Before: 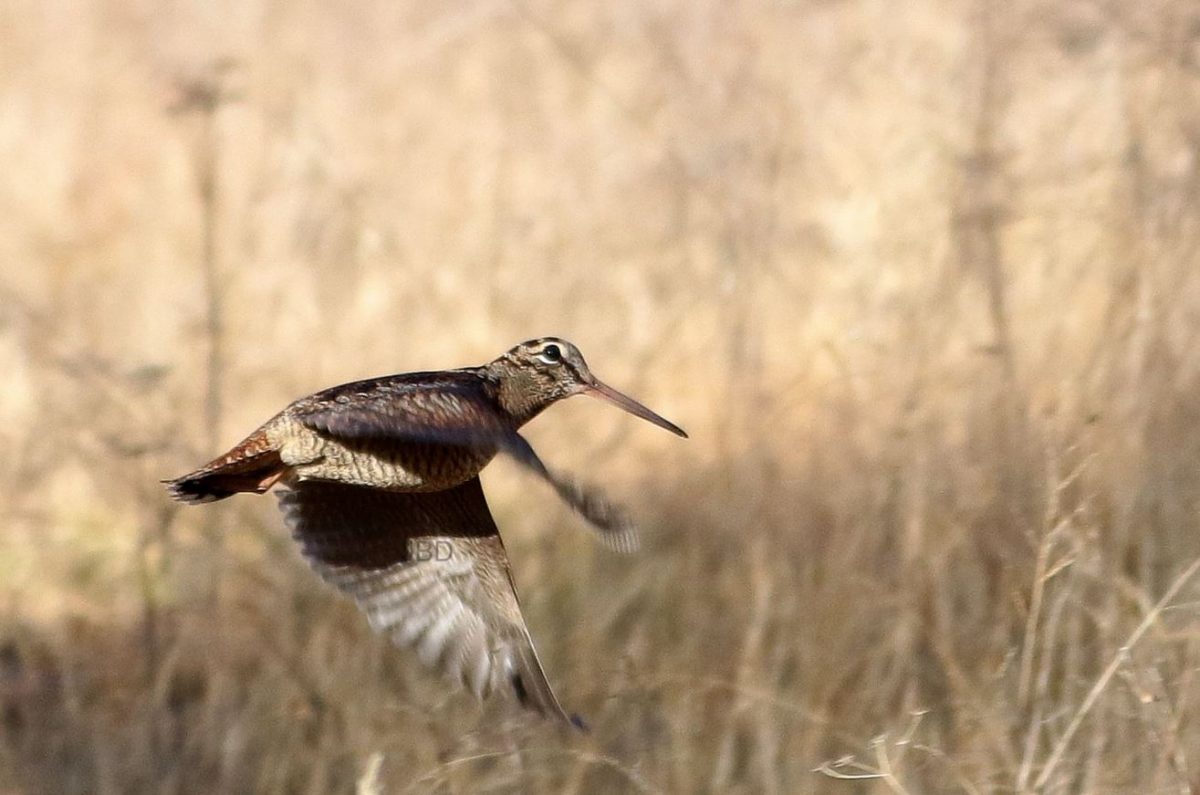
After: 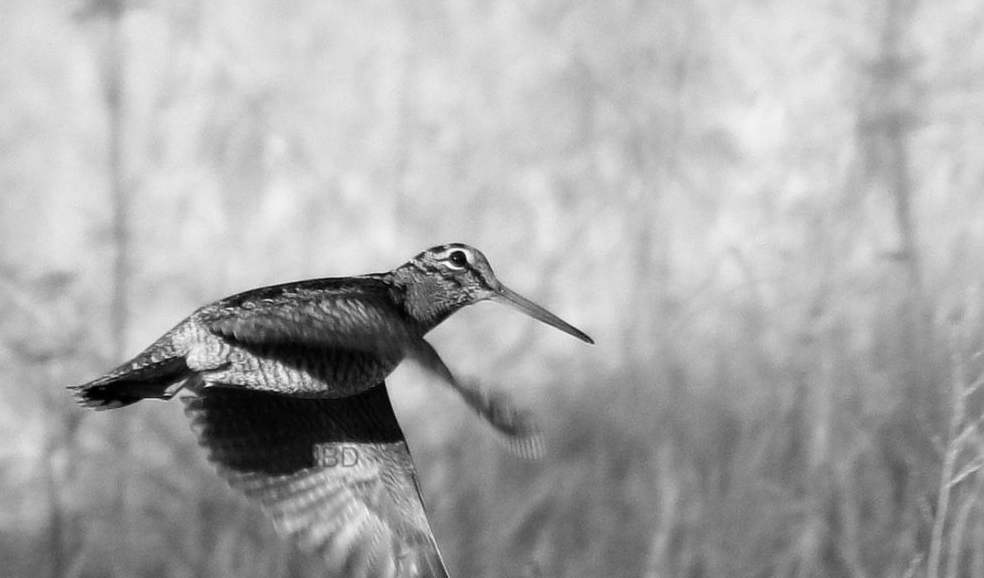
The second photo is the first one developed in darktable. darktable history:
monochrome: on, module defaults
color balance: input saturation 100.43%, contrast fulcrum 14.22%, output saturation 70.41%
color correction: highlights a* 2.75, highlights b* 5, shadows a* -2.04, shadows b* -4.84, saturation 0.8
crop: left 7.856%, top 11.836%, right 10.12%, bottom 15.387%
